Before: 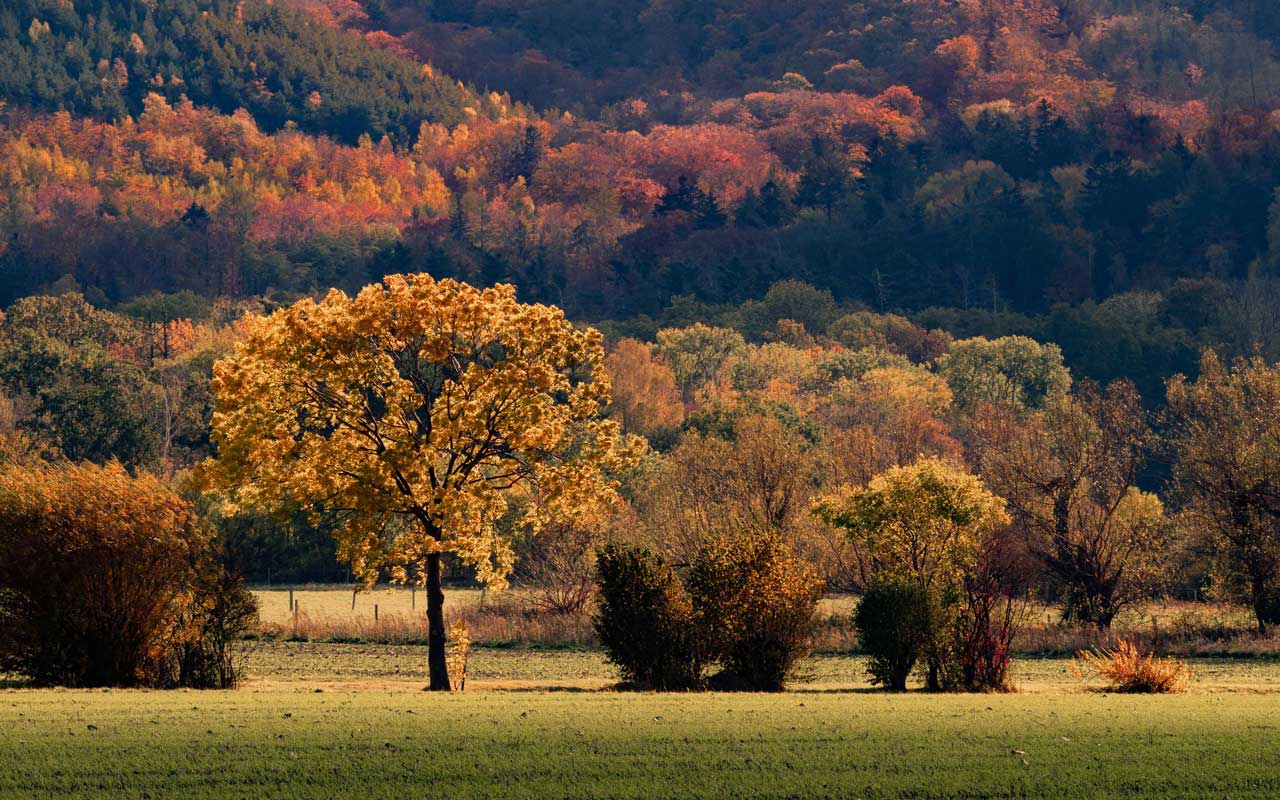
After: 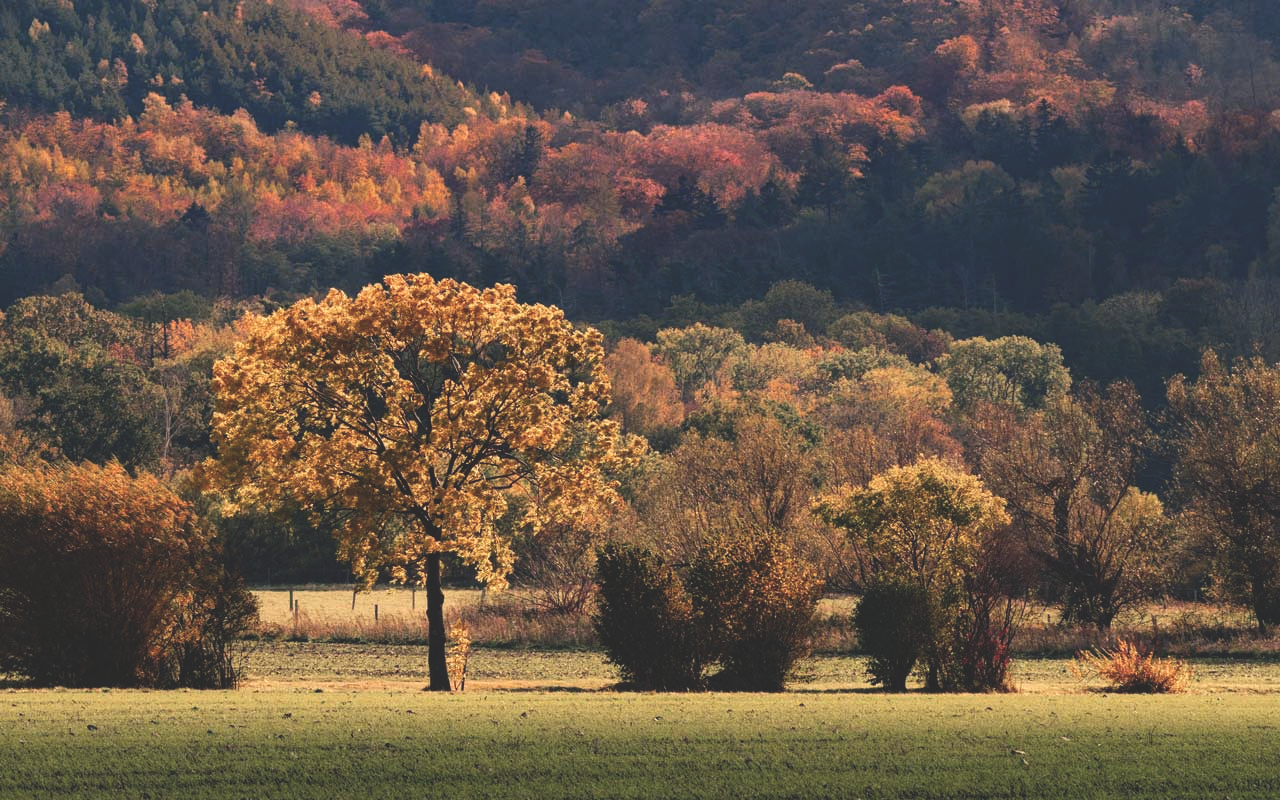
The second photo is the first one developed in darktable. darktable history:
tone equalizer: -8 EV -0.417 EV, -7 EV -0.389 EV, -6 EV -0.333 EV, -5 EV -0.222 EV, -3 EV 0.222 EV, -2 EV 0.333 EV, -1 EV 0.389 EV, +0 EV 0.417 EV, edges refinement/feathering 500, mask exposure compensation -1.57 EV, preserve details no
exposure: black level correction -0.028, compensate highlight preservation false
contrast brightness saturation: contrast -0.08, brightness -0.04, saturation -0.11
